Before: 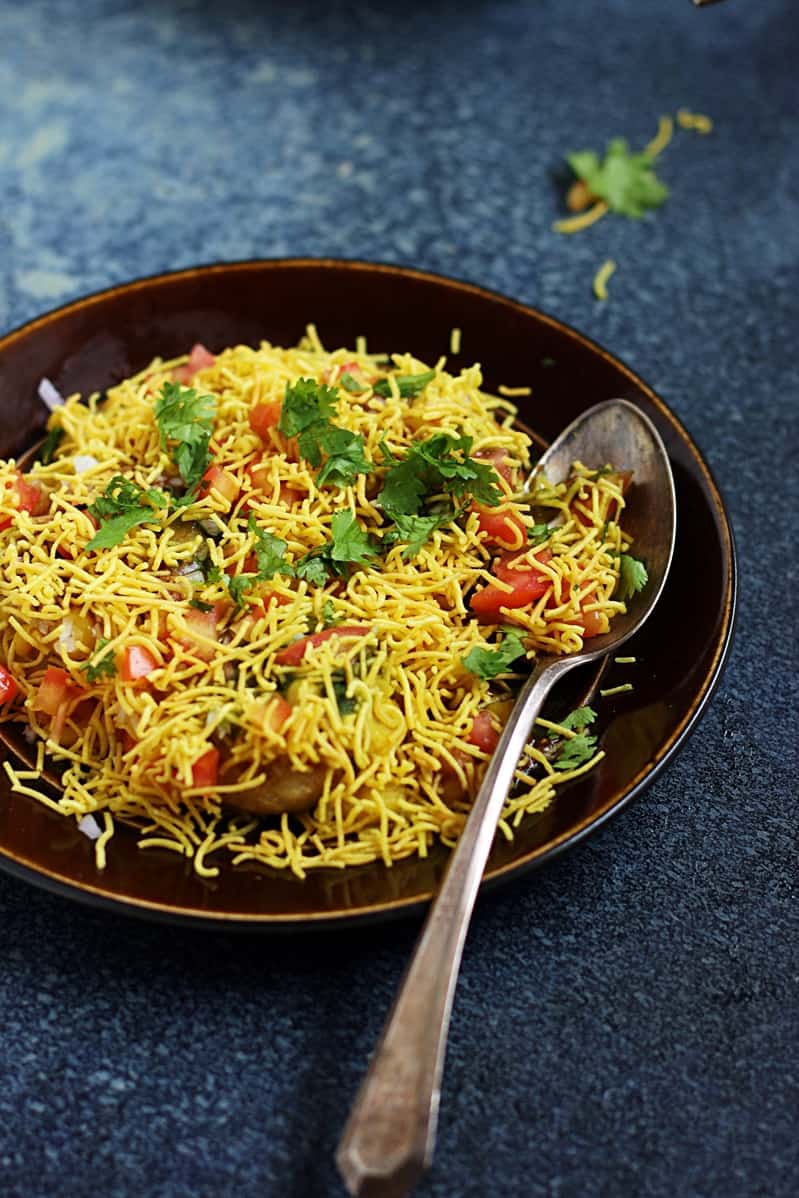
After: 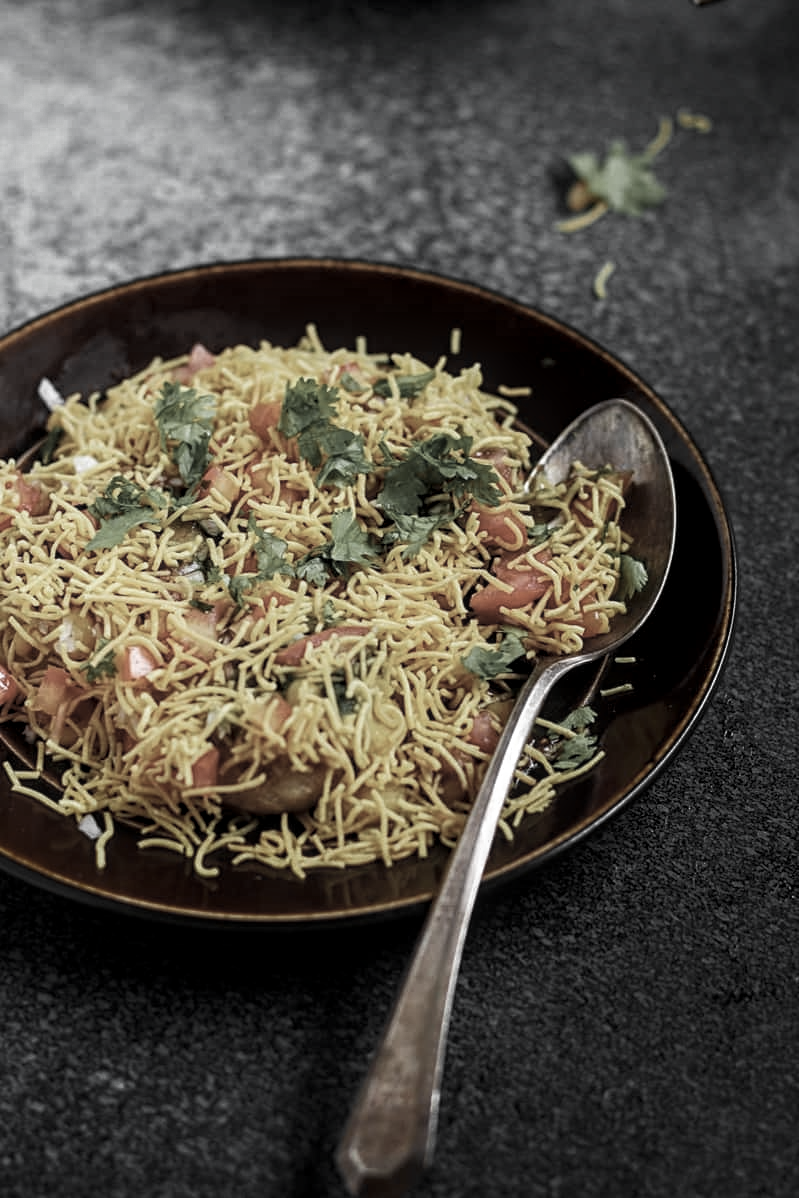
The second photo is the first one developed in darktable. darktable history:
color zones: curves: ch0 [(0, 0.613) (0.01, 0.613) (0.245, 0.448) (0.498, 0.529) (0.642, 0.665) (0.879, 0.777) (0.99, 0.613)]; ch1 [(0, 0.035) (0.121, 0.189) (0.259, 0.197) (0.415, 0.061) (0.589, 0.022) (0.732, 0.022) (0.857, 0.026) (0.991, 0.053)]
local contrast: detail 130%
shadows and highlights: shadows -55.64, highlights 86.53, soften with gaussian
